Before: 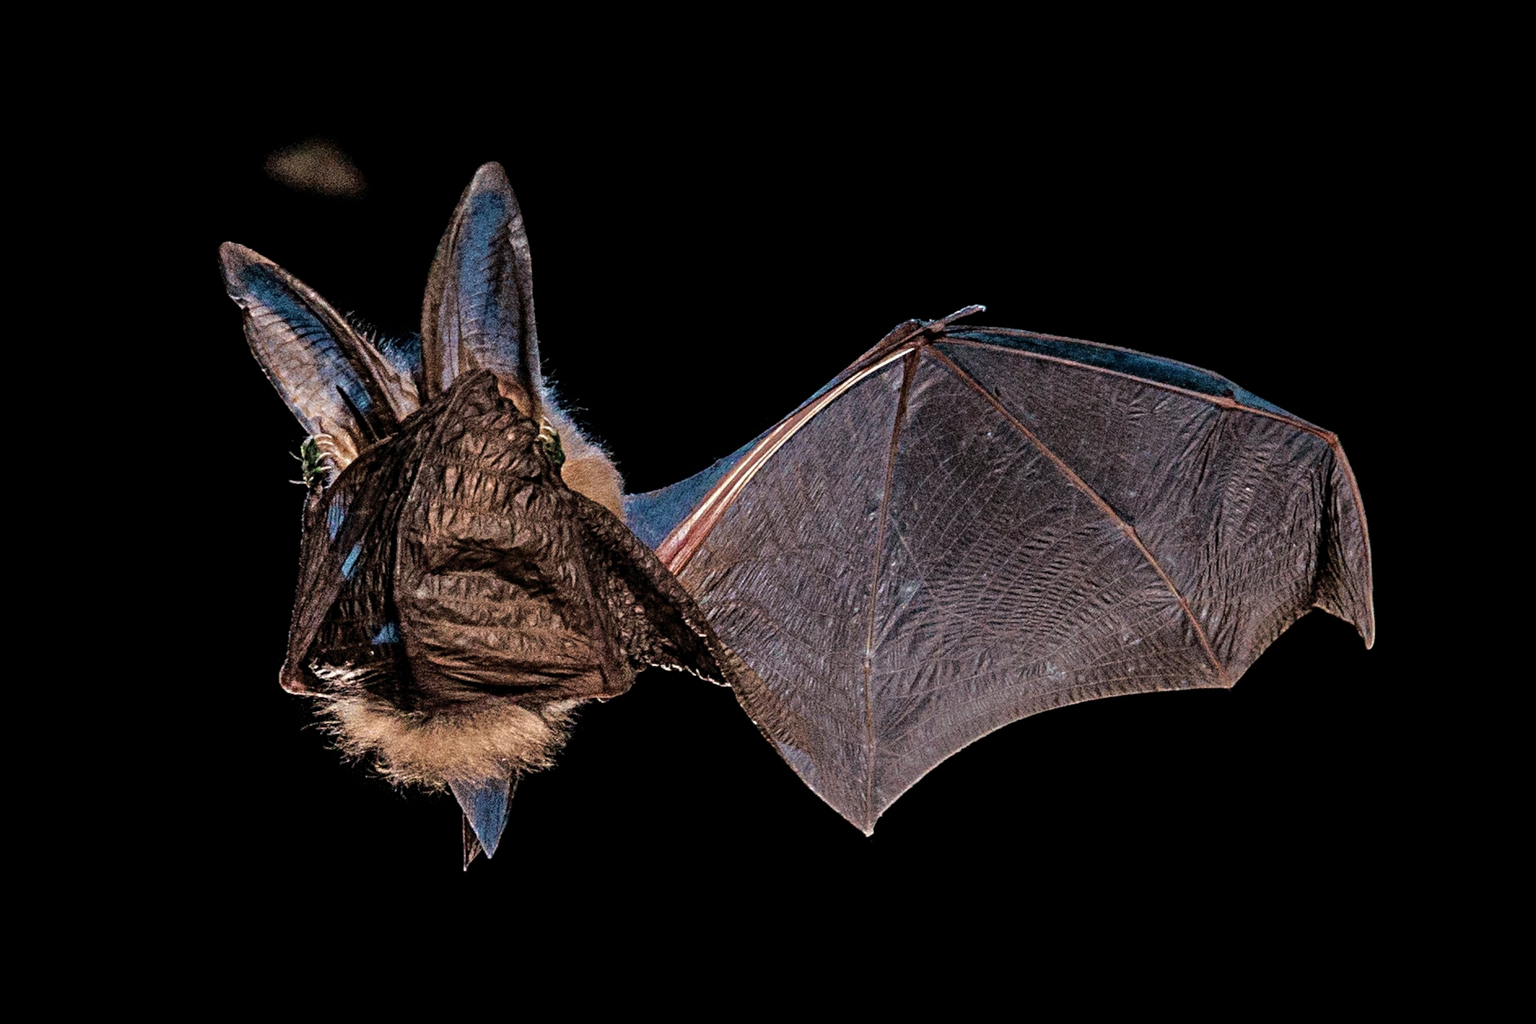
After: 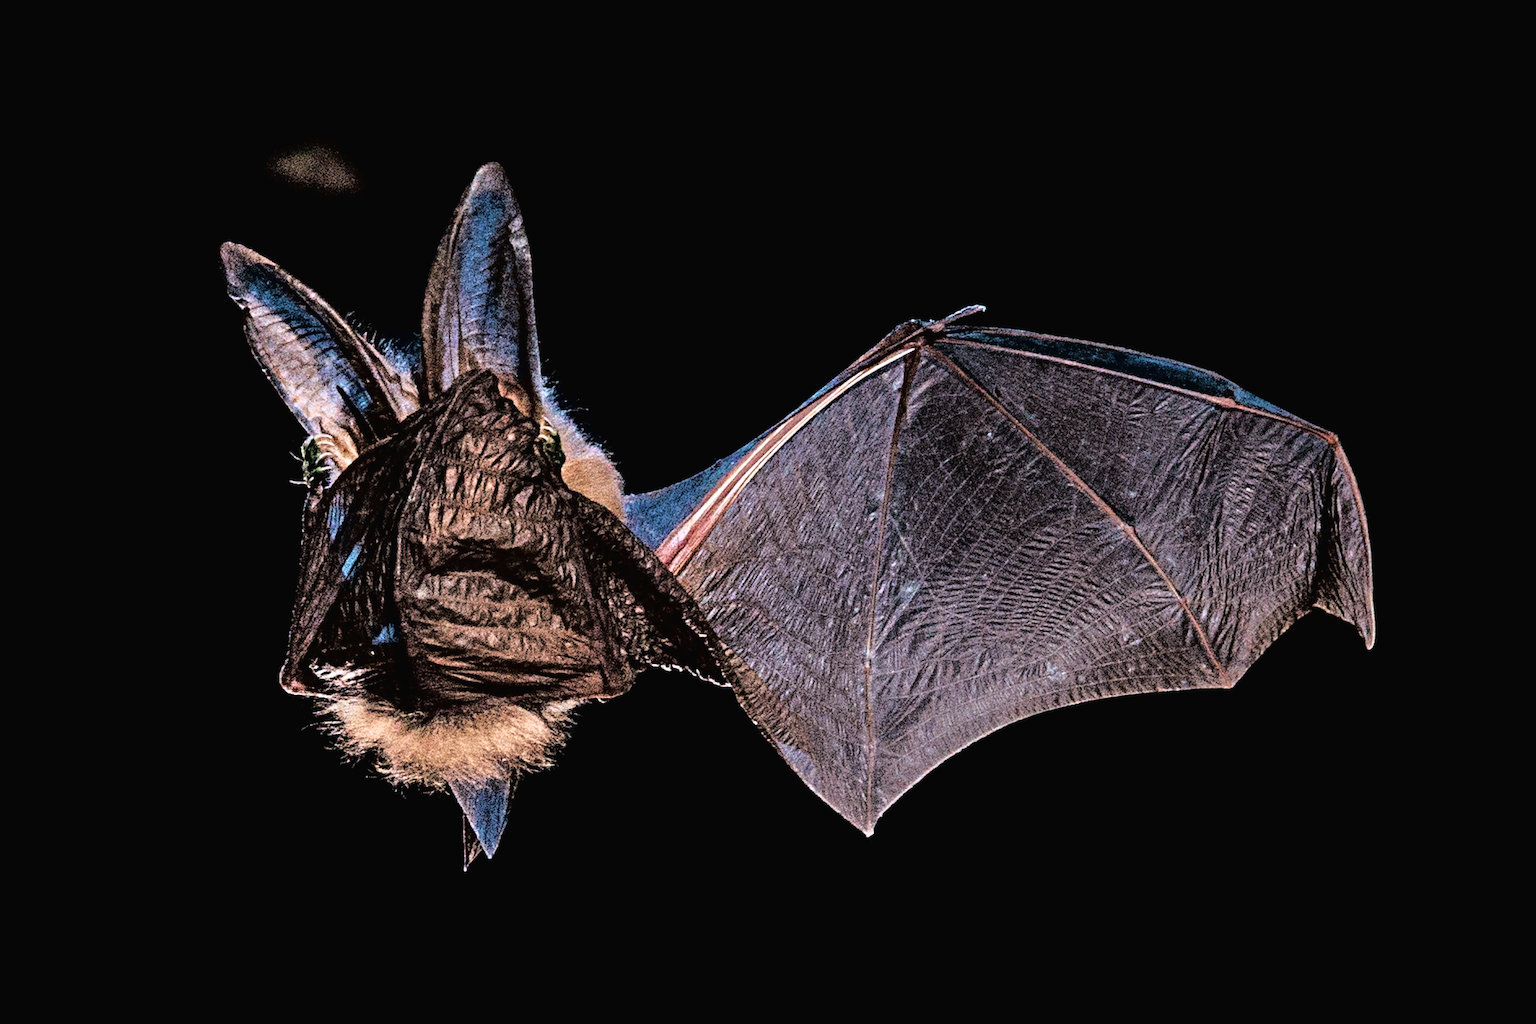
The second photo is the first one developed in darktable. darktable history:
tone curve: curves: ch0 [(0, 0.016) (0.11, 0.039) (0.259, 0.235) (0.383, 0.437) (0.499, 0.597) (0.733, 0.867) (0.843, 0.948) (1, 1)], color space Lab, linked channels, preserve colors none
white balance: red 0.984, blue 1.059
